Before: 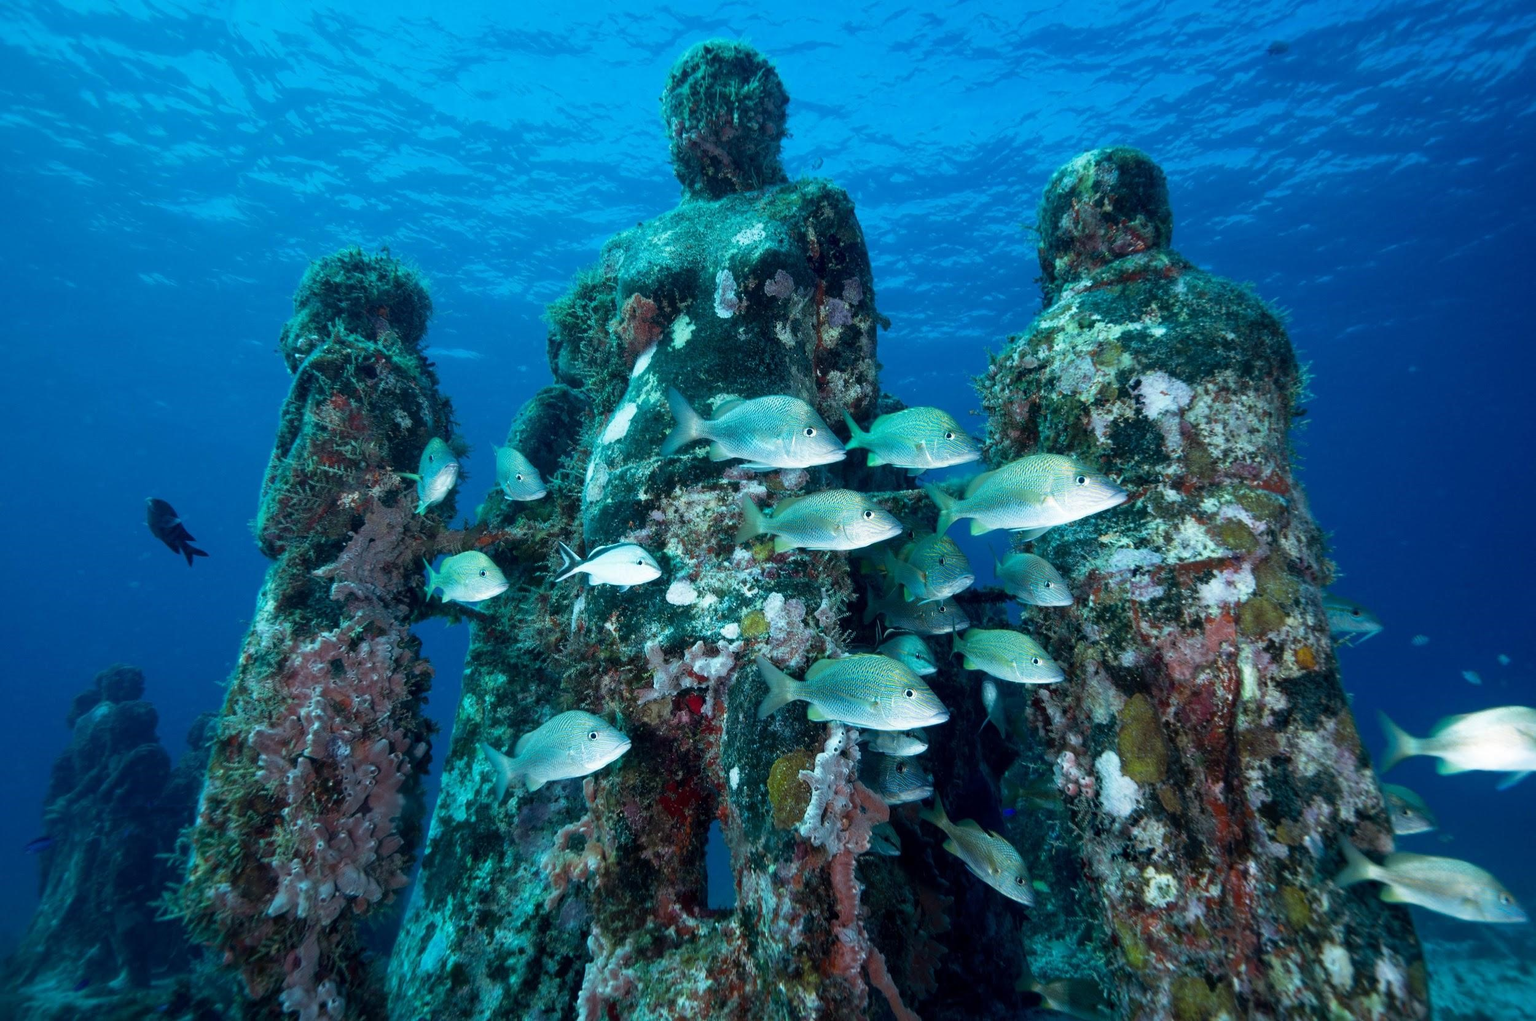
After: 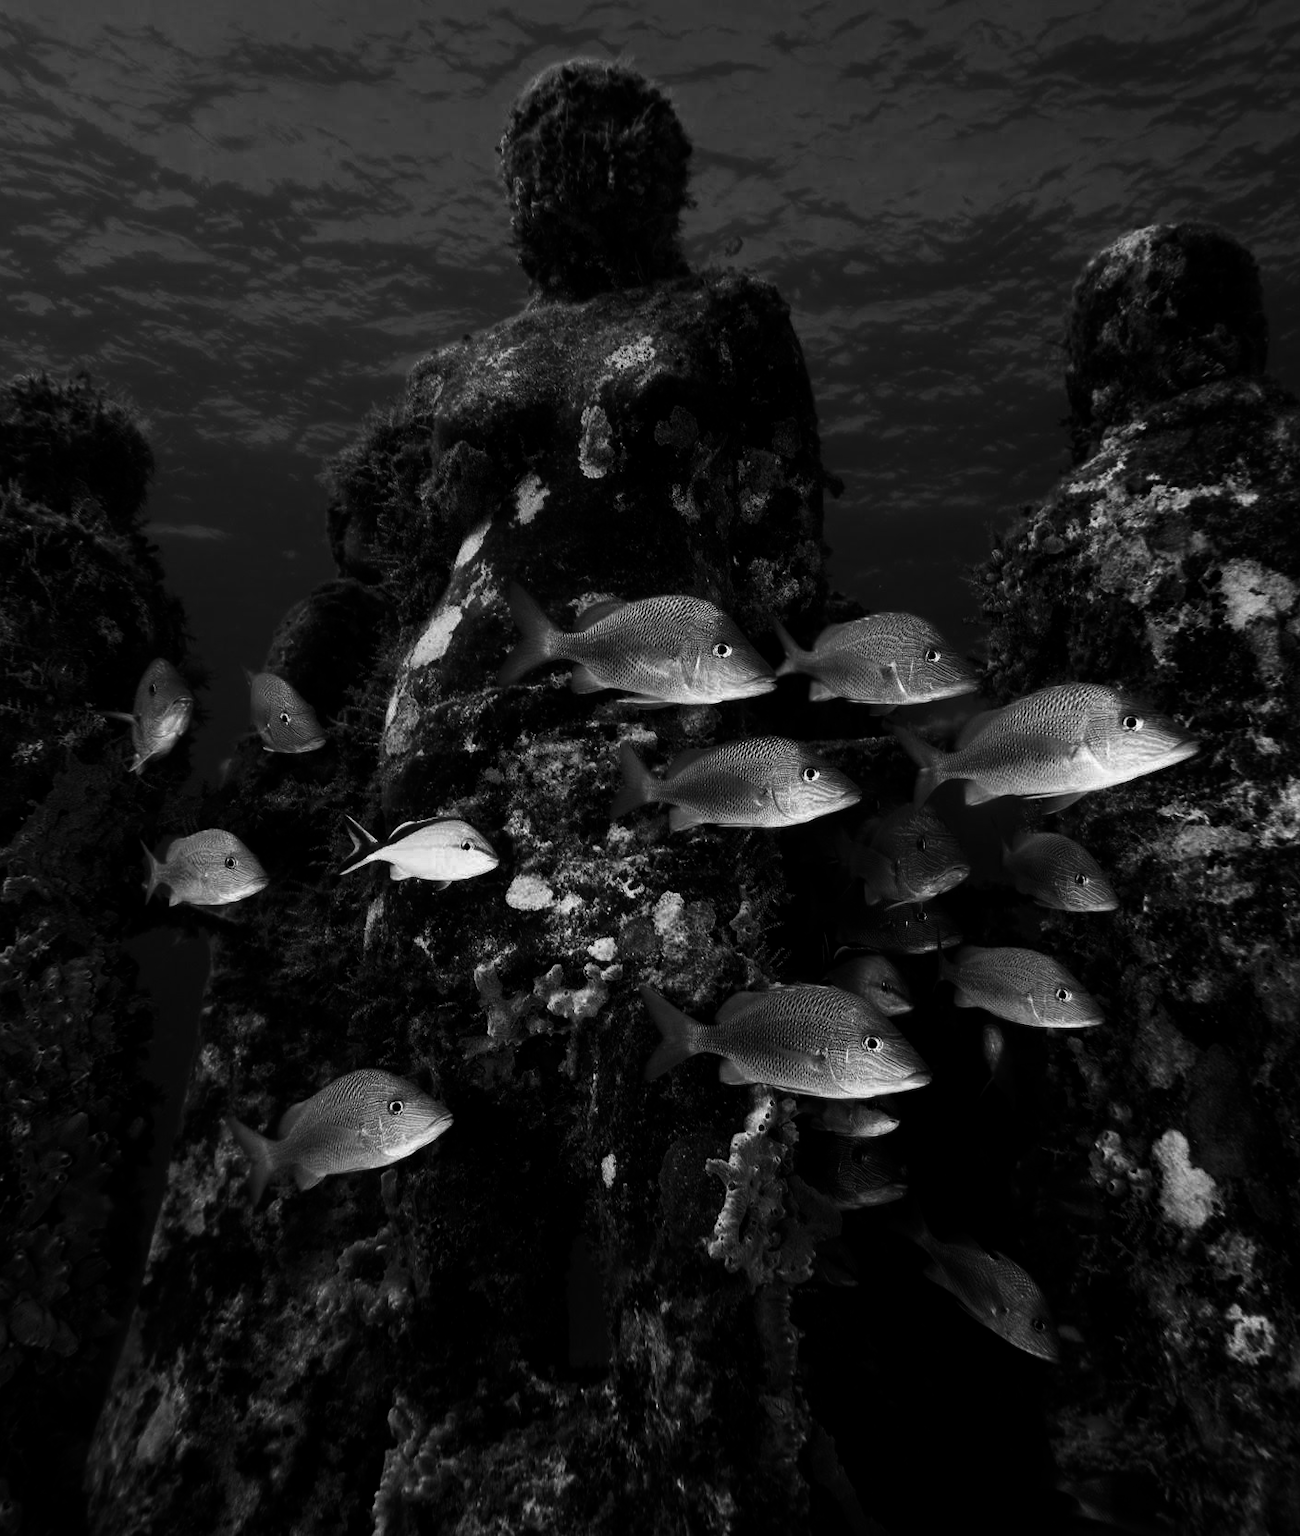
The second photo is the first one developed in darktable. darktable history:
contrast brightness saturation: contrast 0.02, brightness -1, saturation -1
color balance rgb: perceptual saturation grading › global saturation 30%, global vibrance 10%
crop: left 21.496%, right 22.254%
white balance: red 0.976, blue 1.04
